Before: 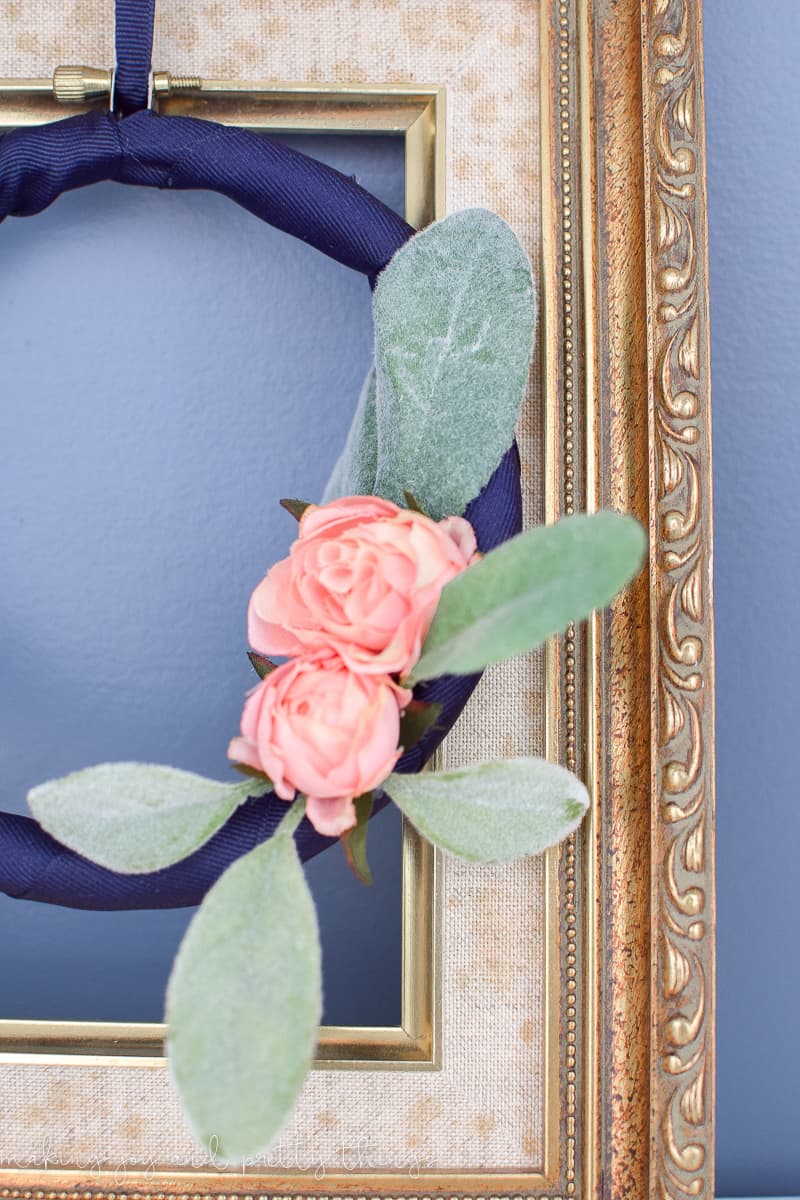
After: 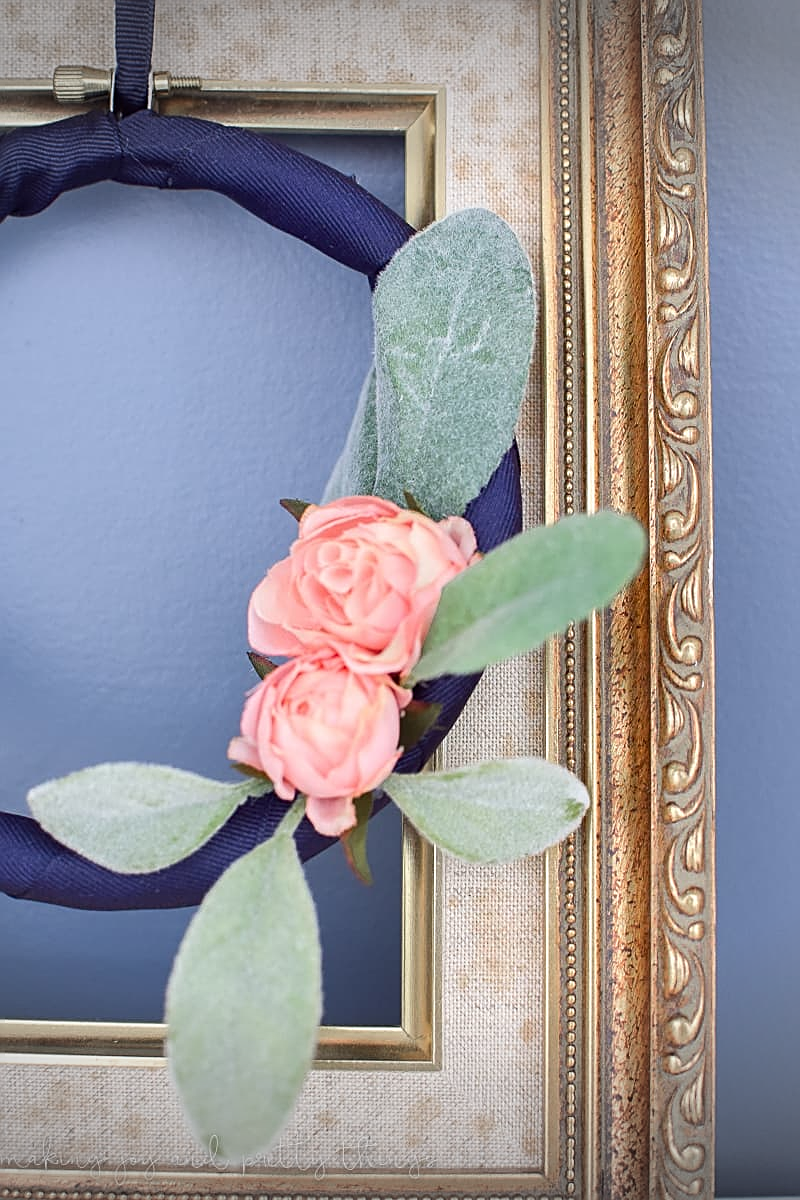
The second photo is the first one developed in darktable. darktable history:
vignetting: fall-off start 100.34%, width/height ratio 1.325
sharpen: on, module defaults
